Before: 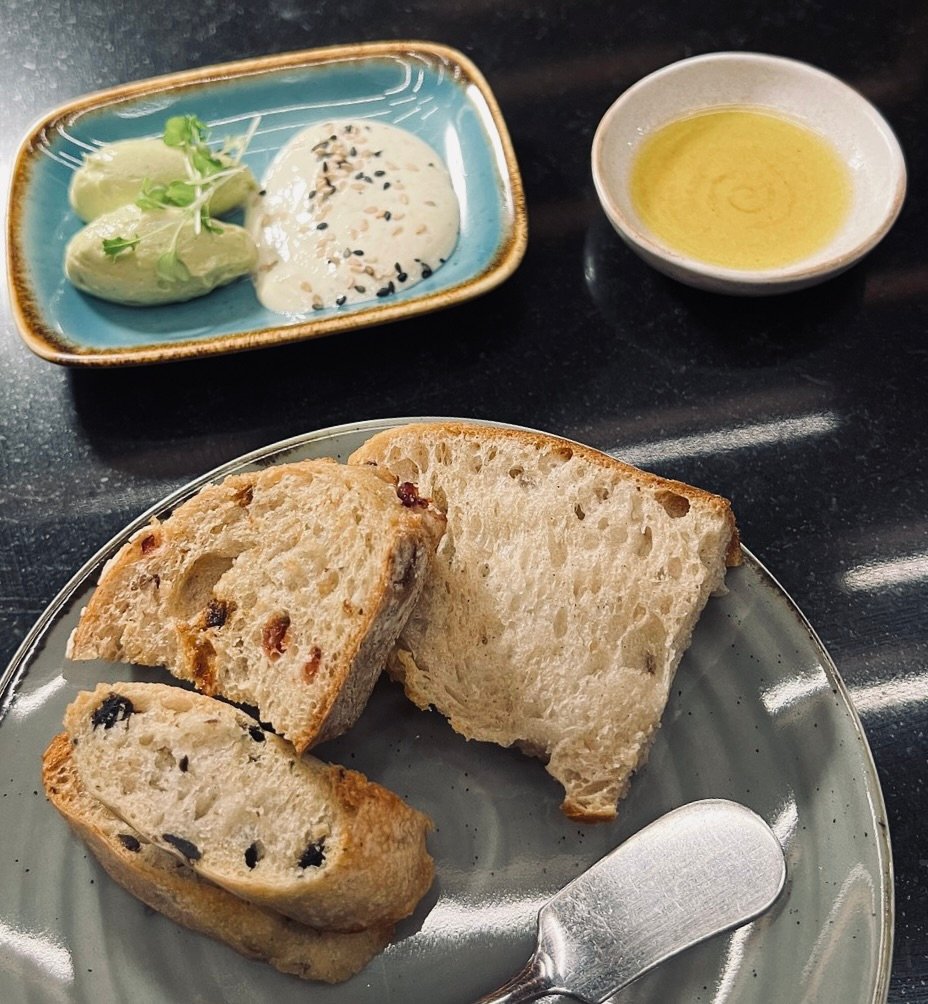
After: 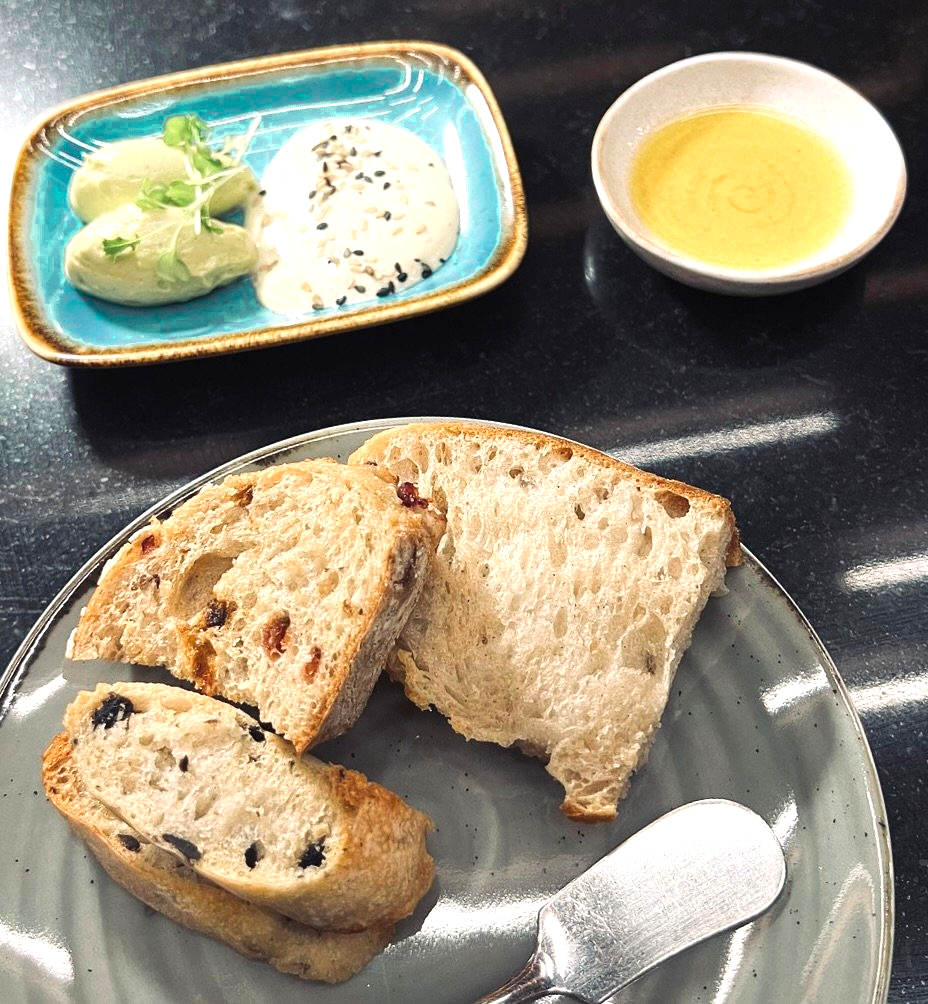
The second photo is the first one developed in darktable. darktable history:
color zones: curves: ch0 [(0.25, 0.5) (0.423, 0.5) (0.443, 0.5) (0.521, 0.756) (0.568, 0.5) (0.576, 0.5) (0.75, 0.5)]; ch1 [(0.25, 0.5) (0.423, 0.5) (0.443, 0.5) (0.539, 0.873) (0.624, 0.565) (0.631, 0.5) (0.75, 0.5)]
exposure: black level correction 0, exposure 0.7 EV, compensate exposure bias true, compensate highlight preservation false
